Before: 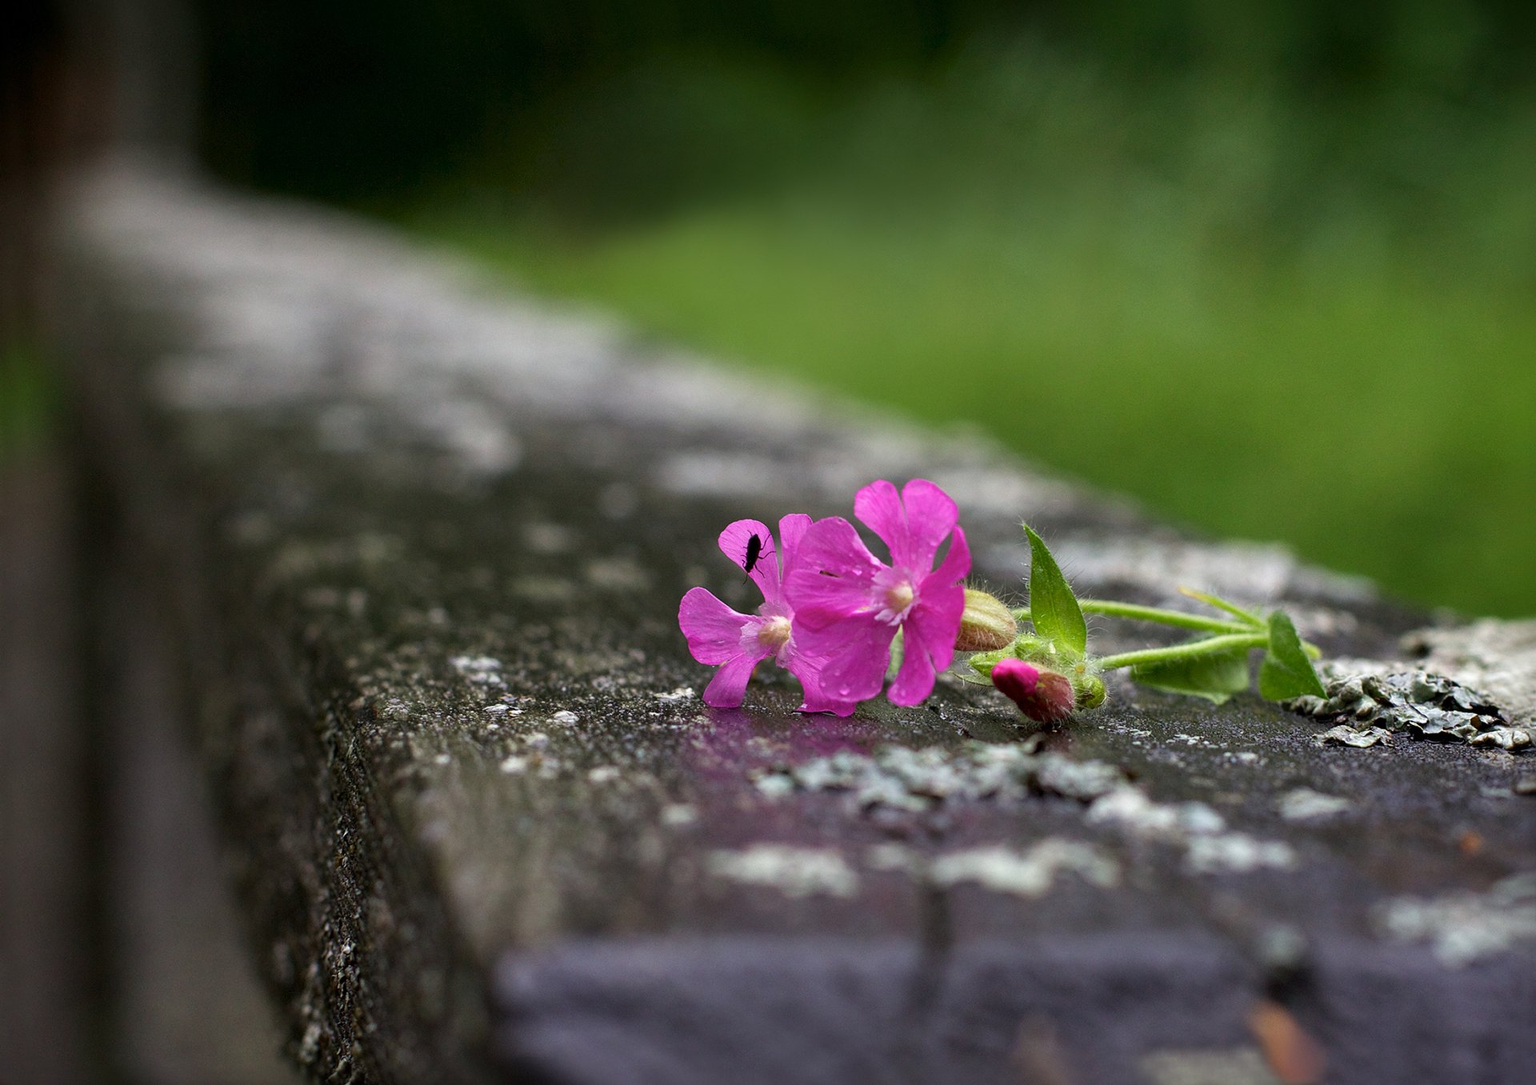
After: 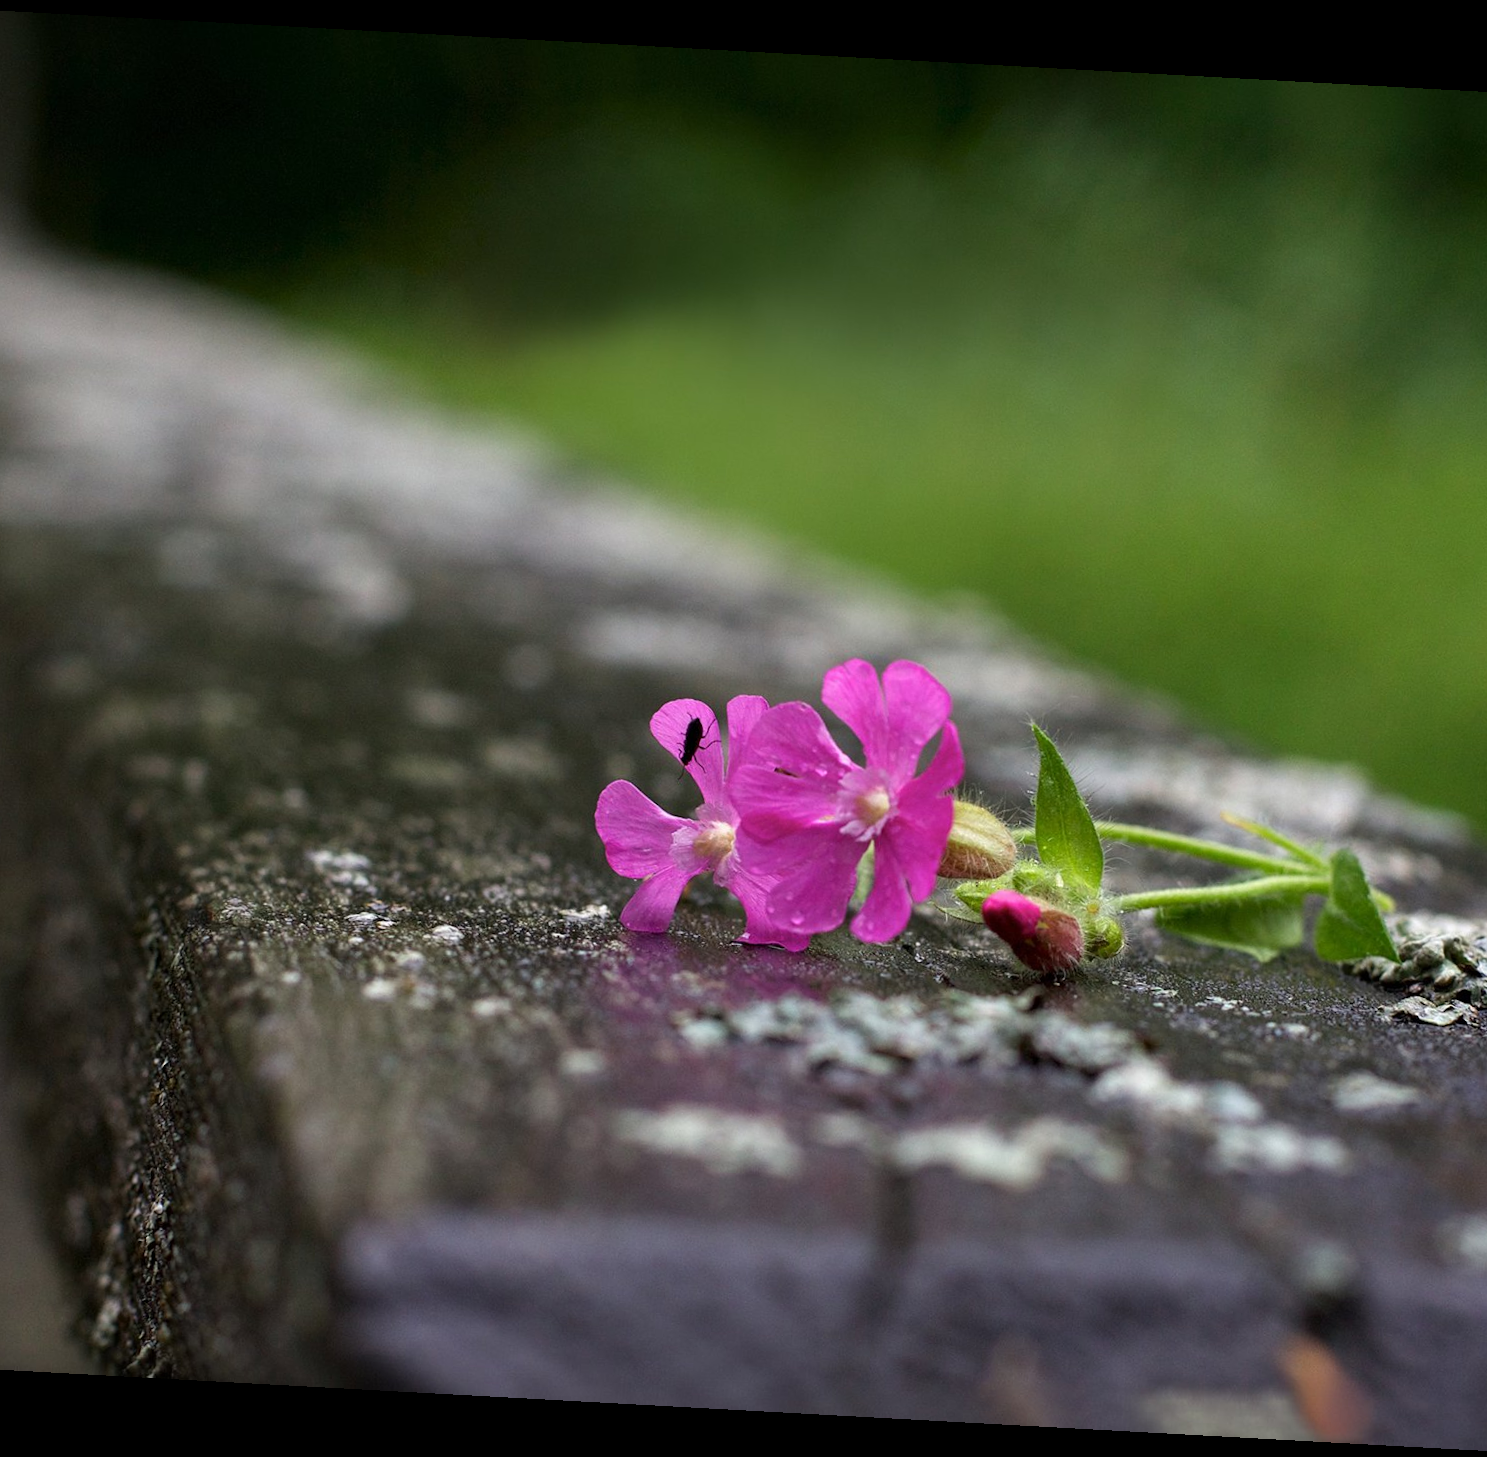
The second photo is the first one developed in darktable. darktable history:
crop and rotate: angle -3.13°, left 14.267%, top 0.019%, right 11.003%, bottom 0.087%
